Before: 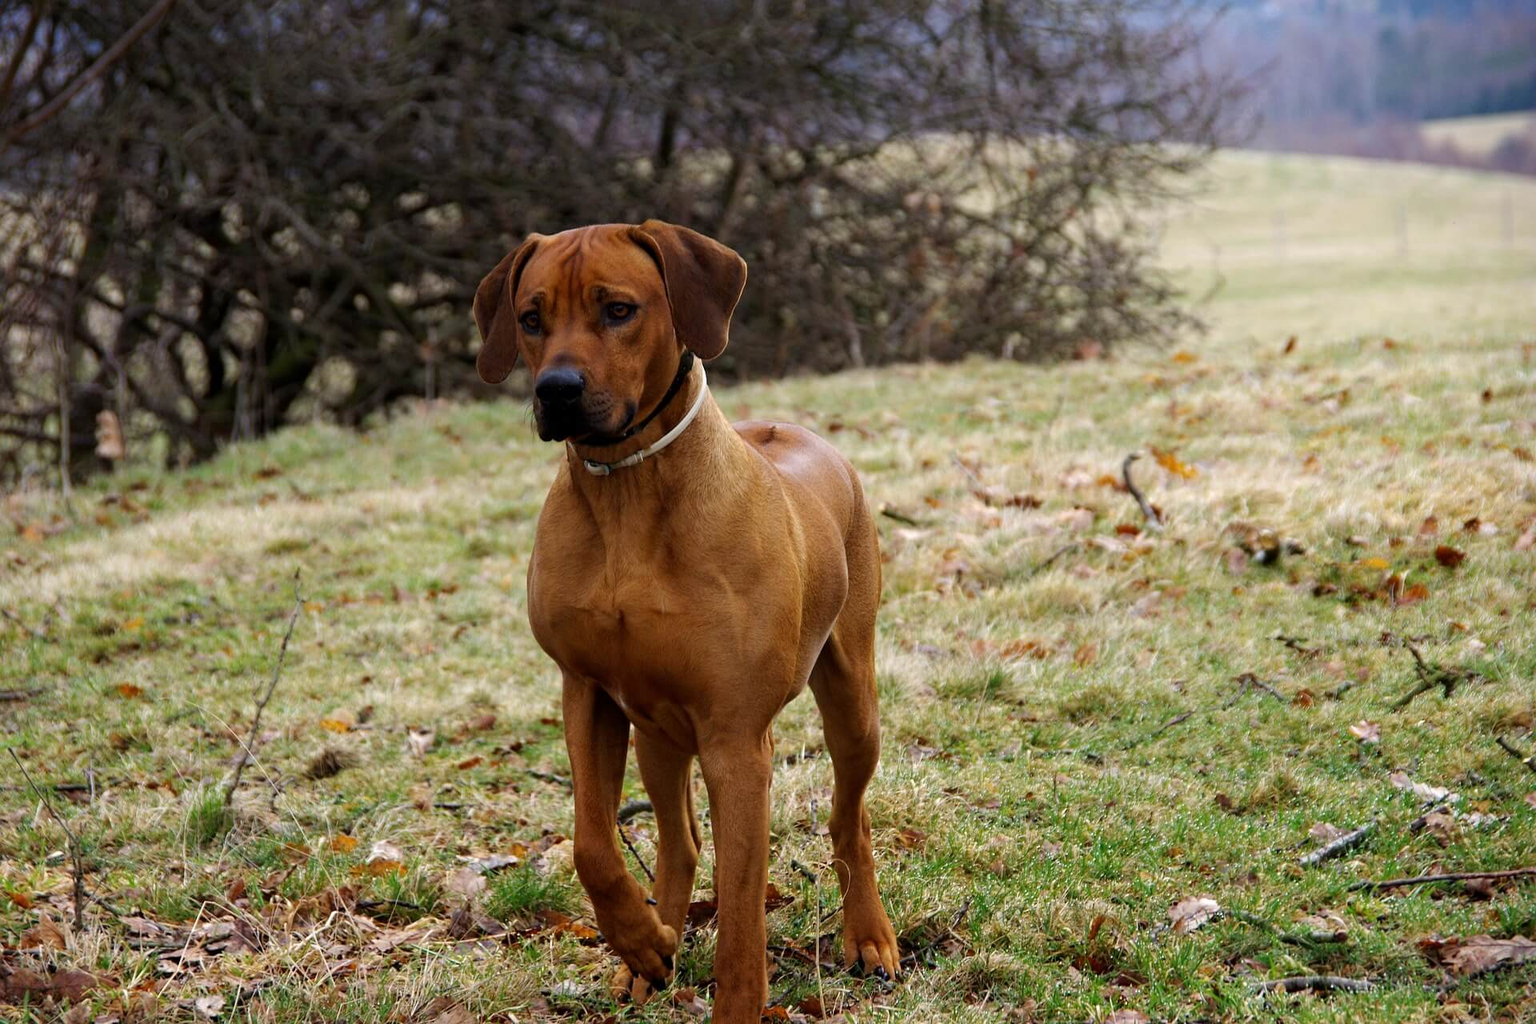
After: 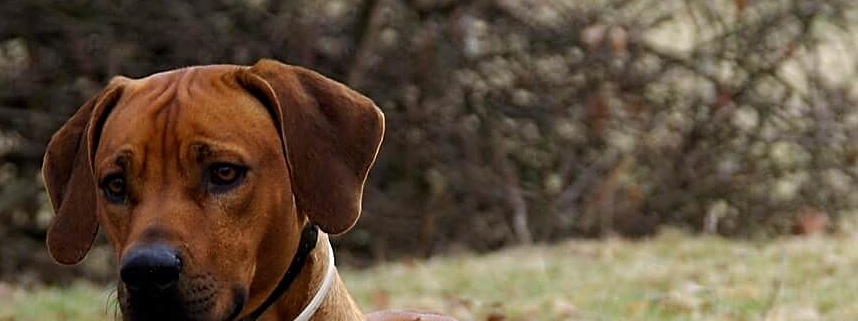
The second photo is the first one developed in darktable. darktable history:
sharpen: on, module defaults
exposure: exposure -0.048 EV, compensate highlight preservation false
crop: left 28.64%, top 16.832%, right 26.637%, bottom 58.055%
